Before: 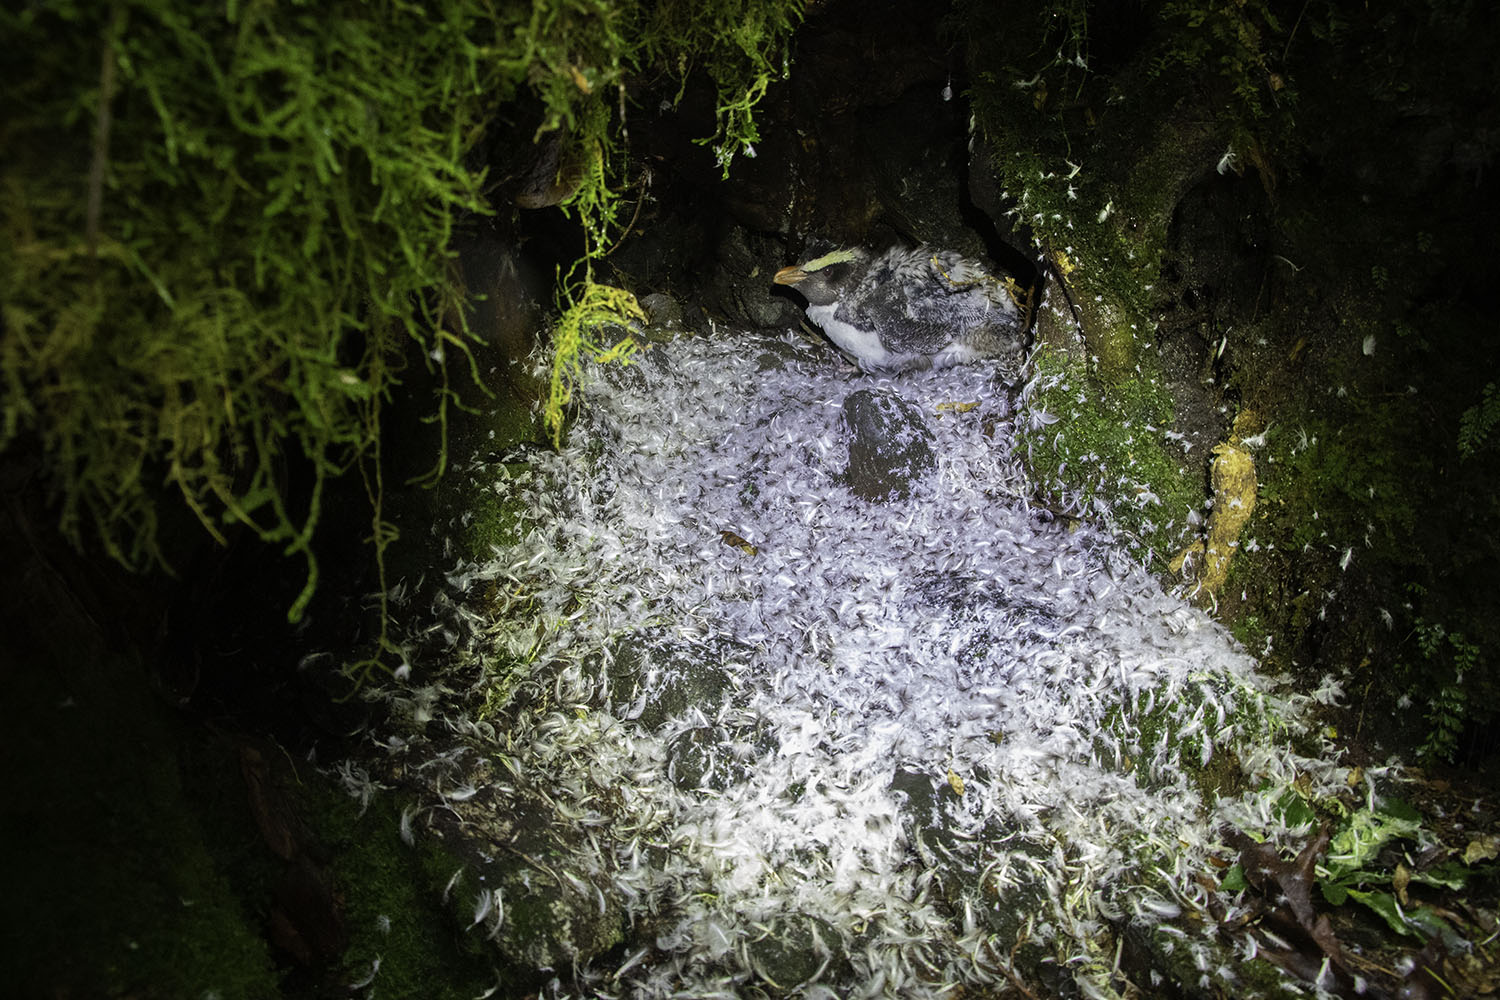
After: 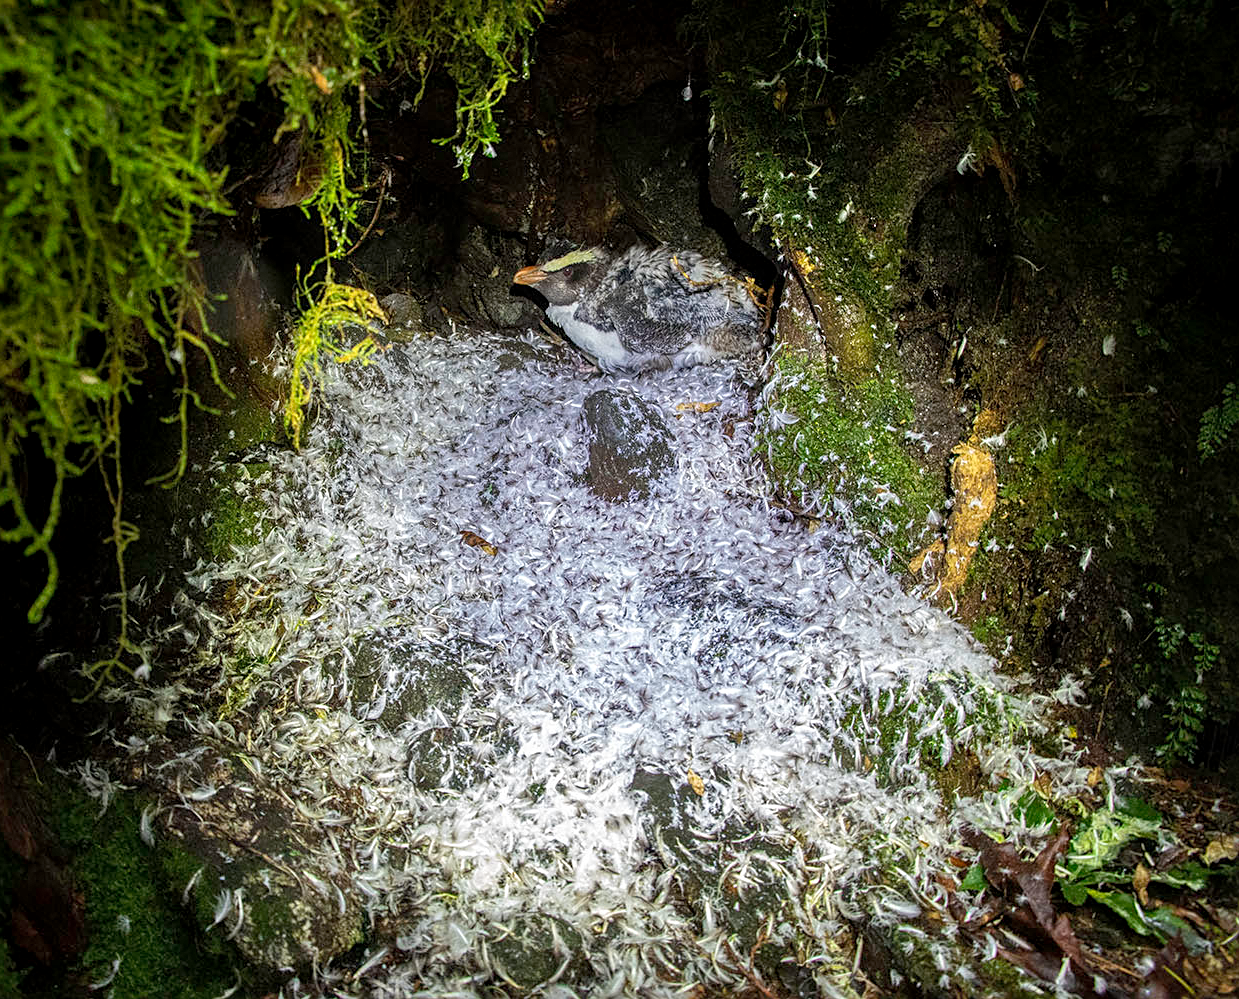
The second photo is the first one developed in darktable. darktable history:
crop: left 17.362%, bottom 0.037%
sharpen: radius 2.185, amount 0.383, threshold 0.067
local contrast: on, module defaults
